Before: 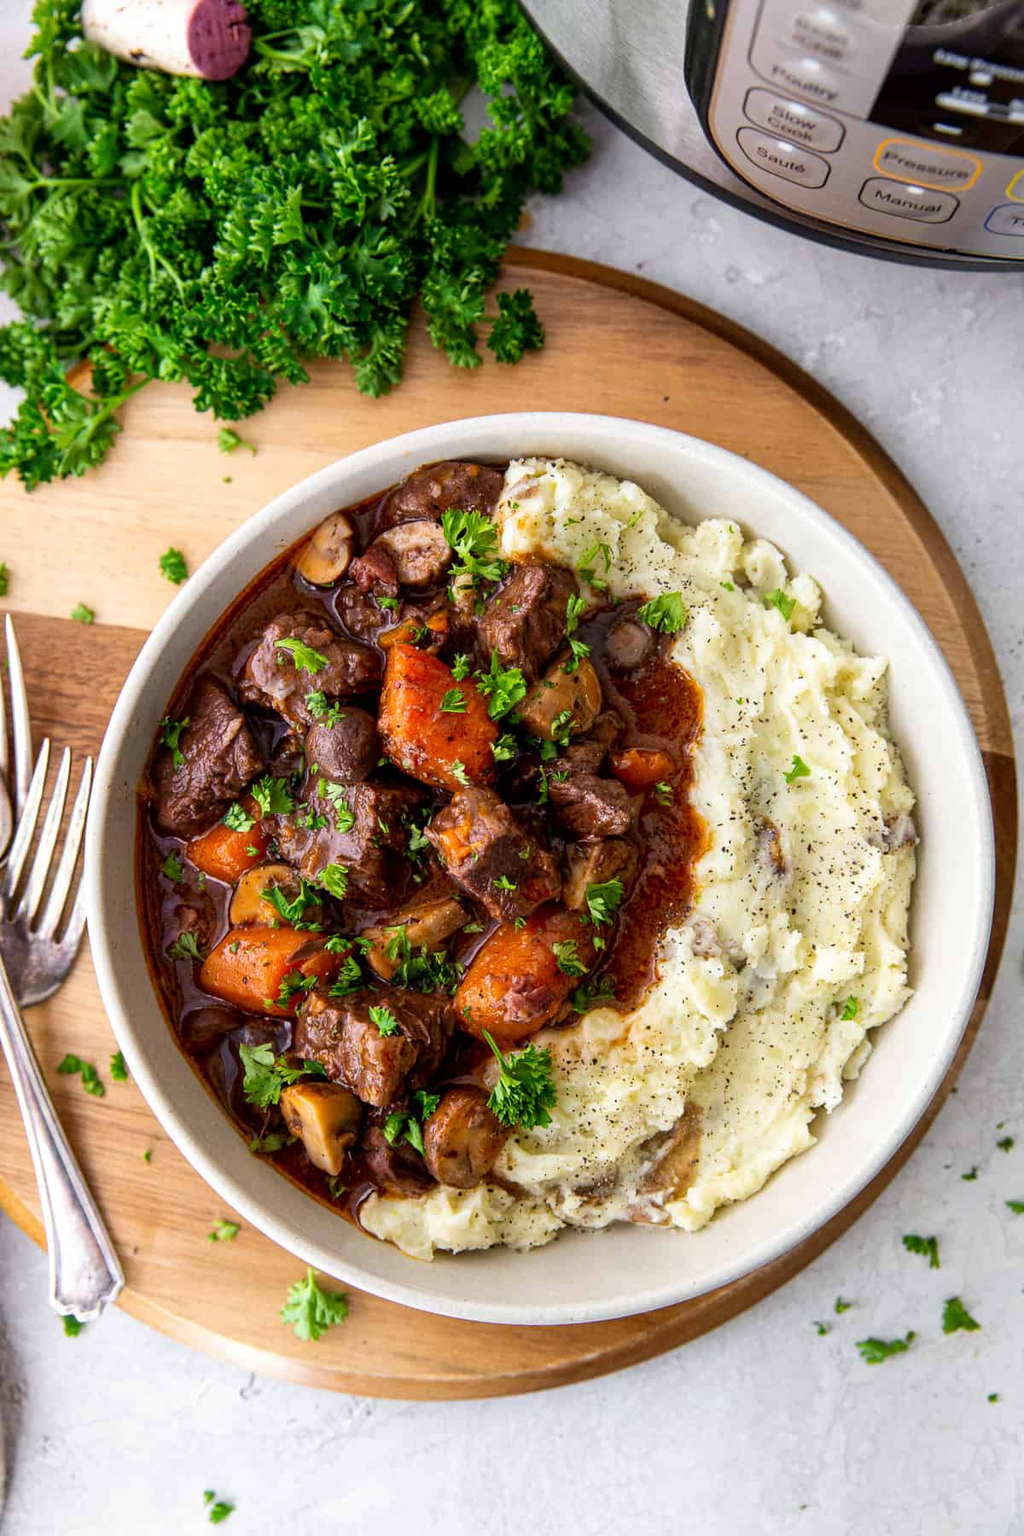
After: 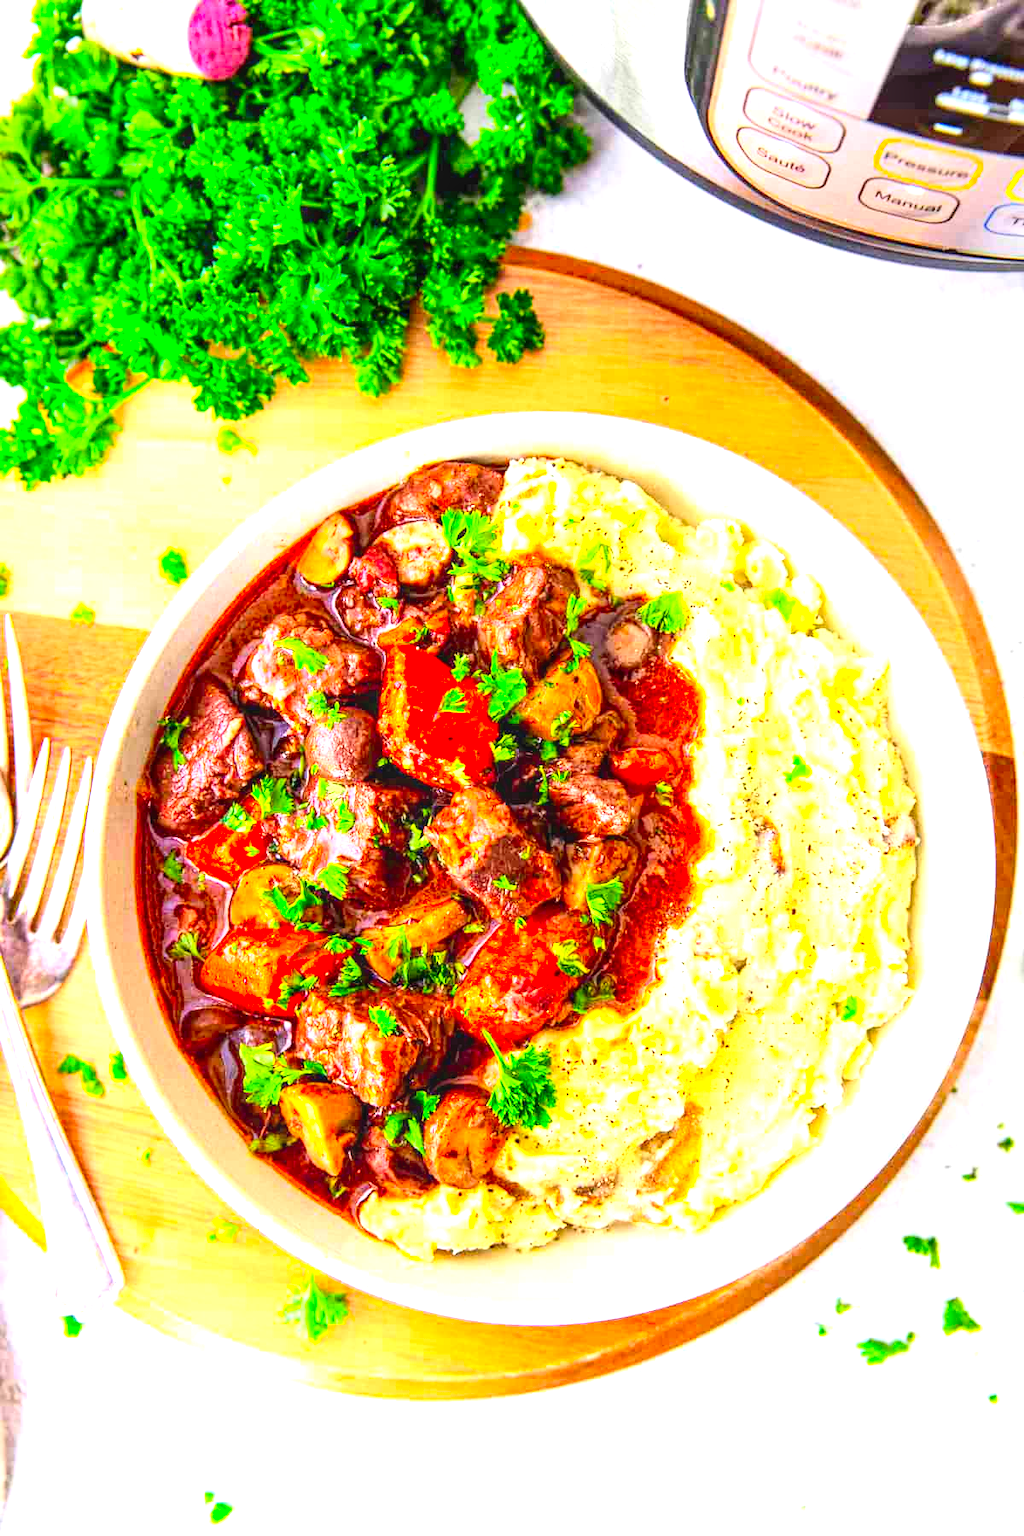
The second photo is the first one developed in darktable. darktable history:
exposure: black level correction 0, exposure 1.75 EV, compensate exposure bias true, compensate highlight preservation false
local contrast: on, module defaults
contrast brightness saturation: contrast 0.202, brightness 0.192, saturation 0.806
